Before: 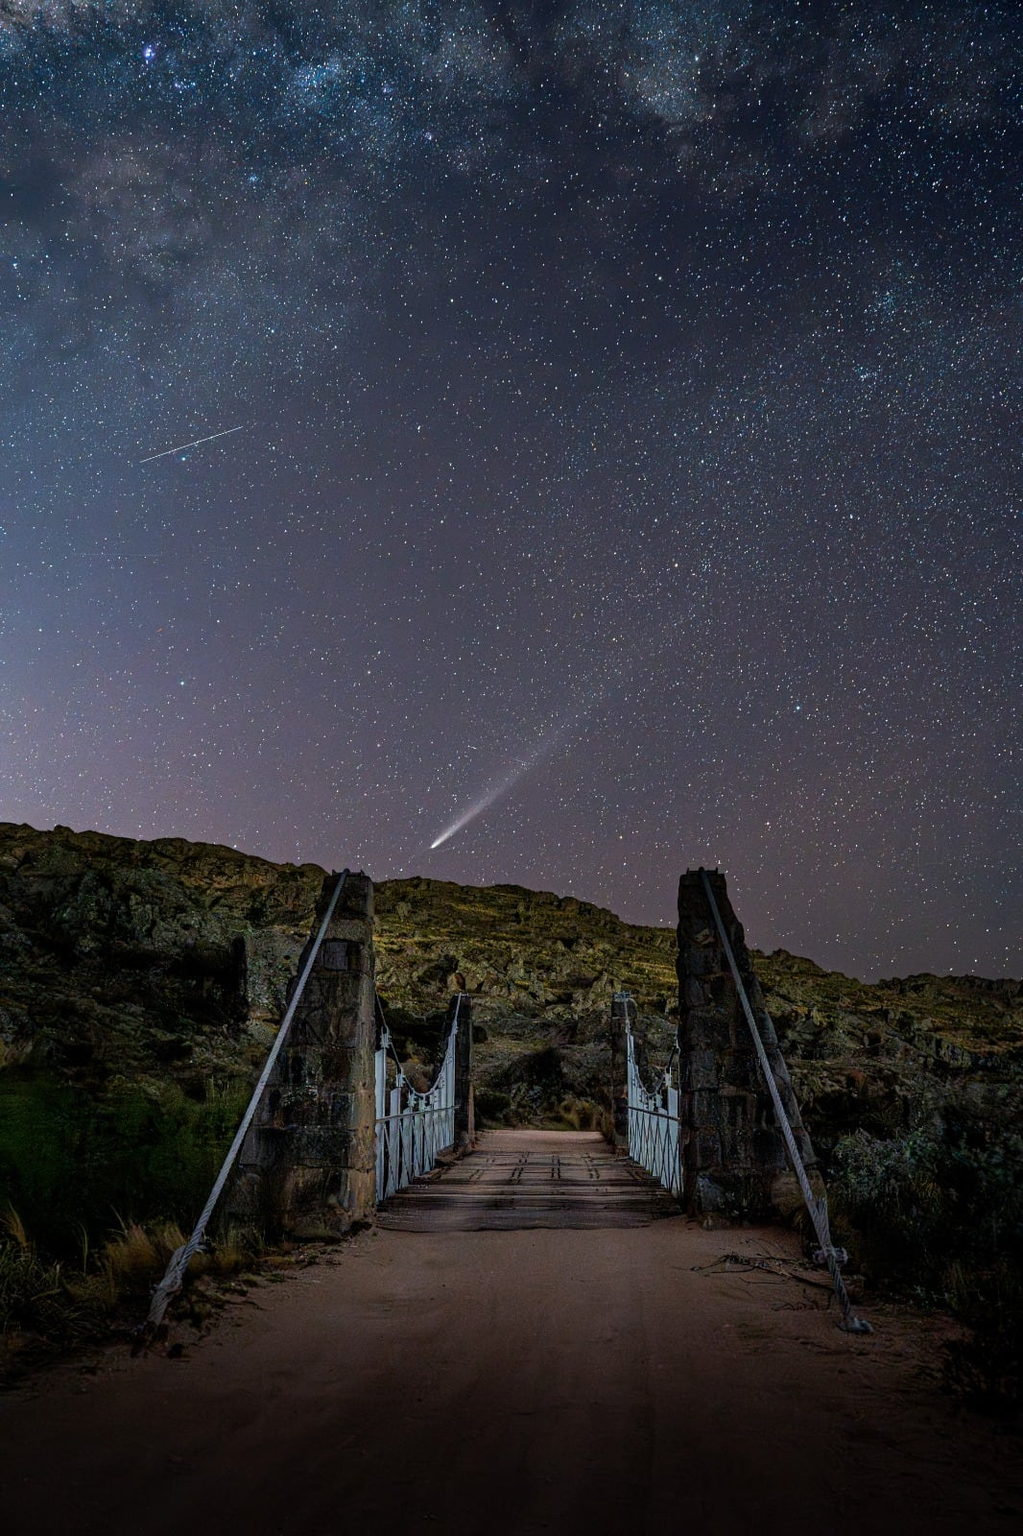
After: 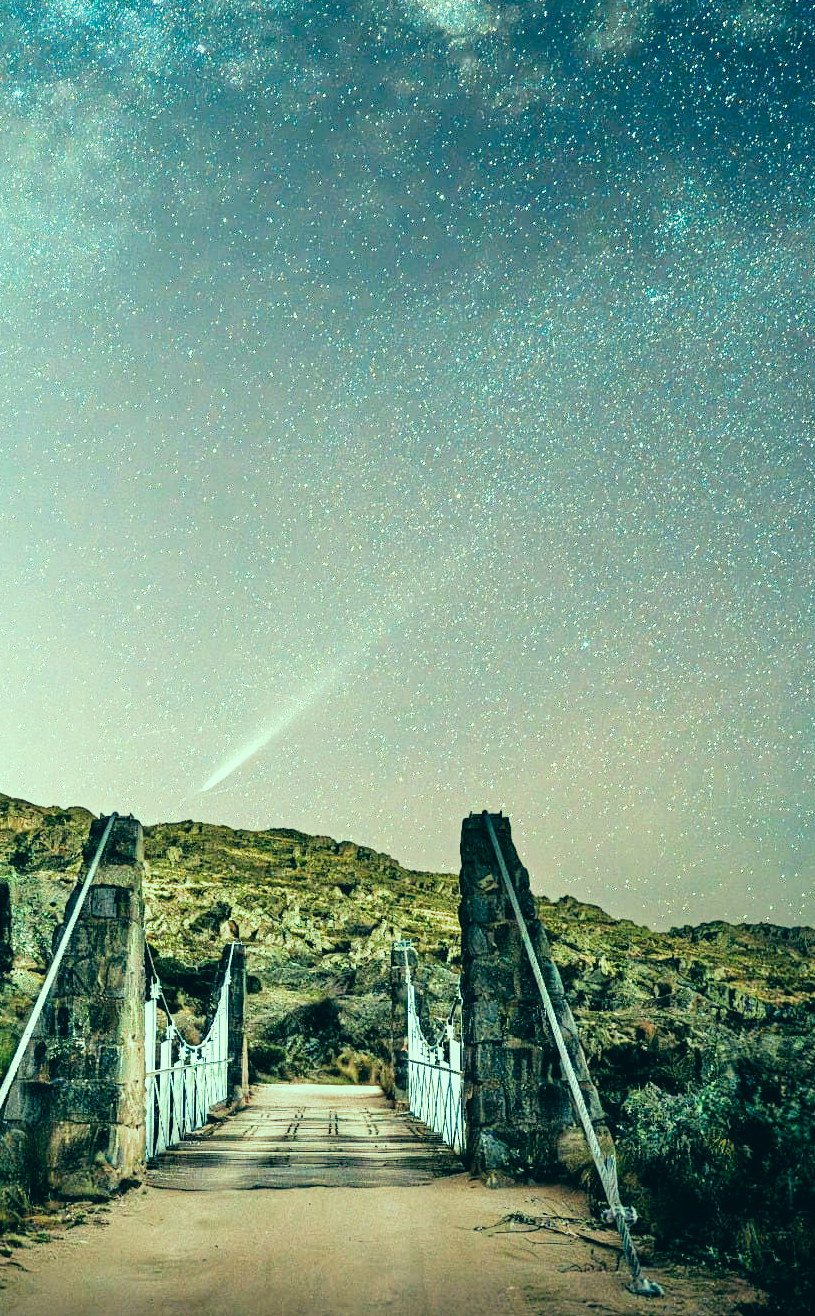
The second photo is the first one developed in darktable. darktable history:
color correction: highlights a* -20.08, highlights b* 9.8, shadows a* -20.4, shadows b* -10.76
contrast brightness saturation: saturation -0.05
exposure: black level correction 0, exposure 2 EV, compensate highlight preservation false
tone equalizer: on, module defaults
white balance: red 1.123, blue 0.83
filmic rgb: middle gray luminance 9.23%, black relative exposure -10.55 EV, white relative exposure 3.45 EV, threshold 6 EV, target black luminance 0%, hardness 5.98, latitude 59.69%, contrast 1.087, highlights saturation mix 5%, shadows ↔ highlights balance 29.23%, add noise in highlights 0, color science v3 (2019), use custom middle-gray values true, iterations of high-quality reconstruction 0, contrast in highlights soft, enable highlight reconstruction true
crop: left 23.095%, top 5.827%, bottom 11.854%
